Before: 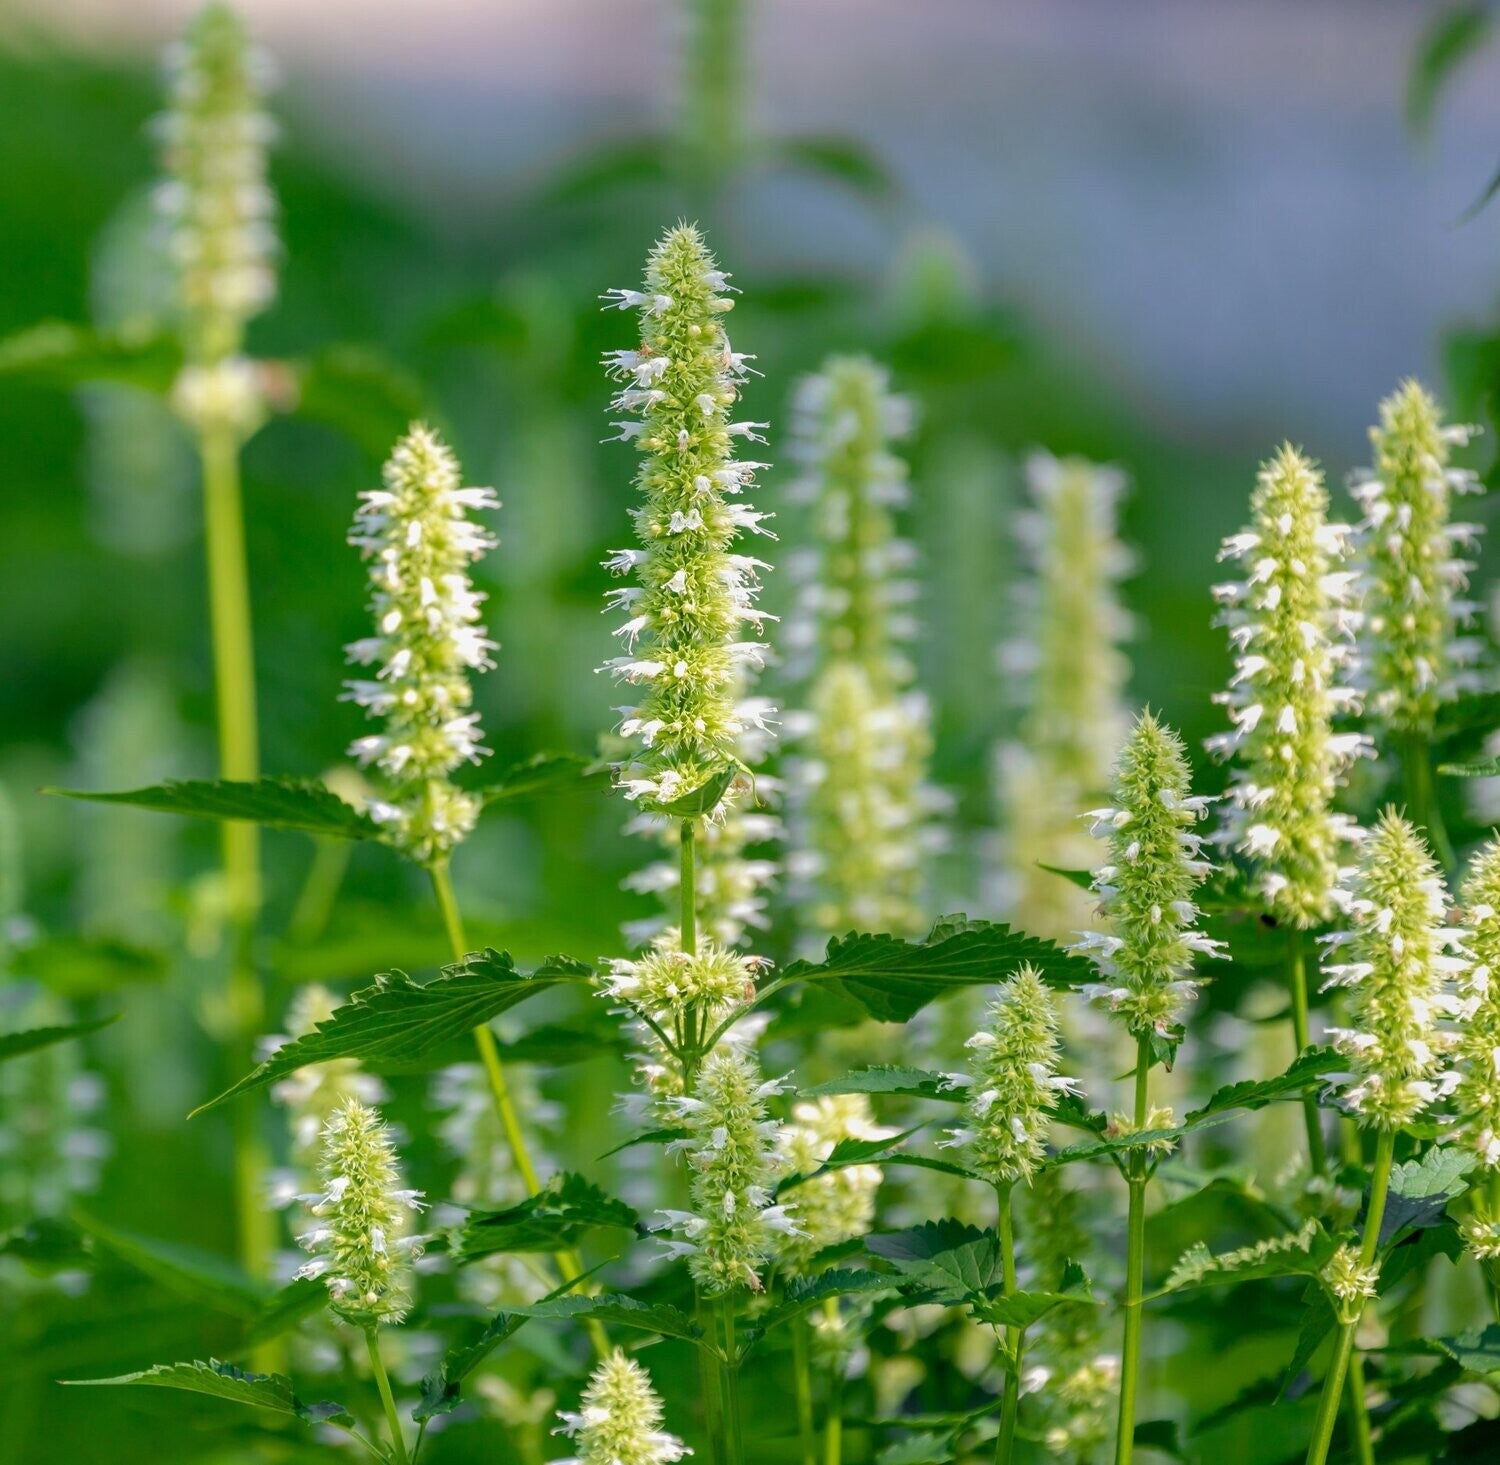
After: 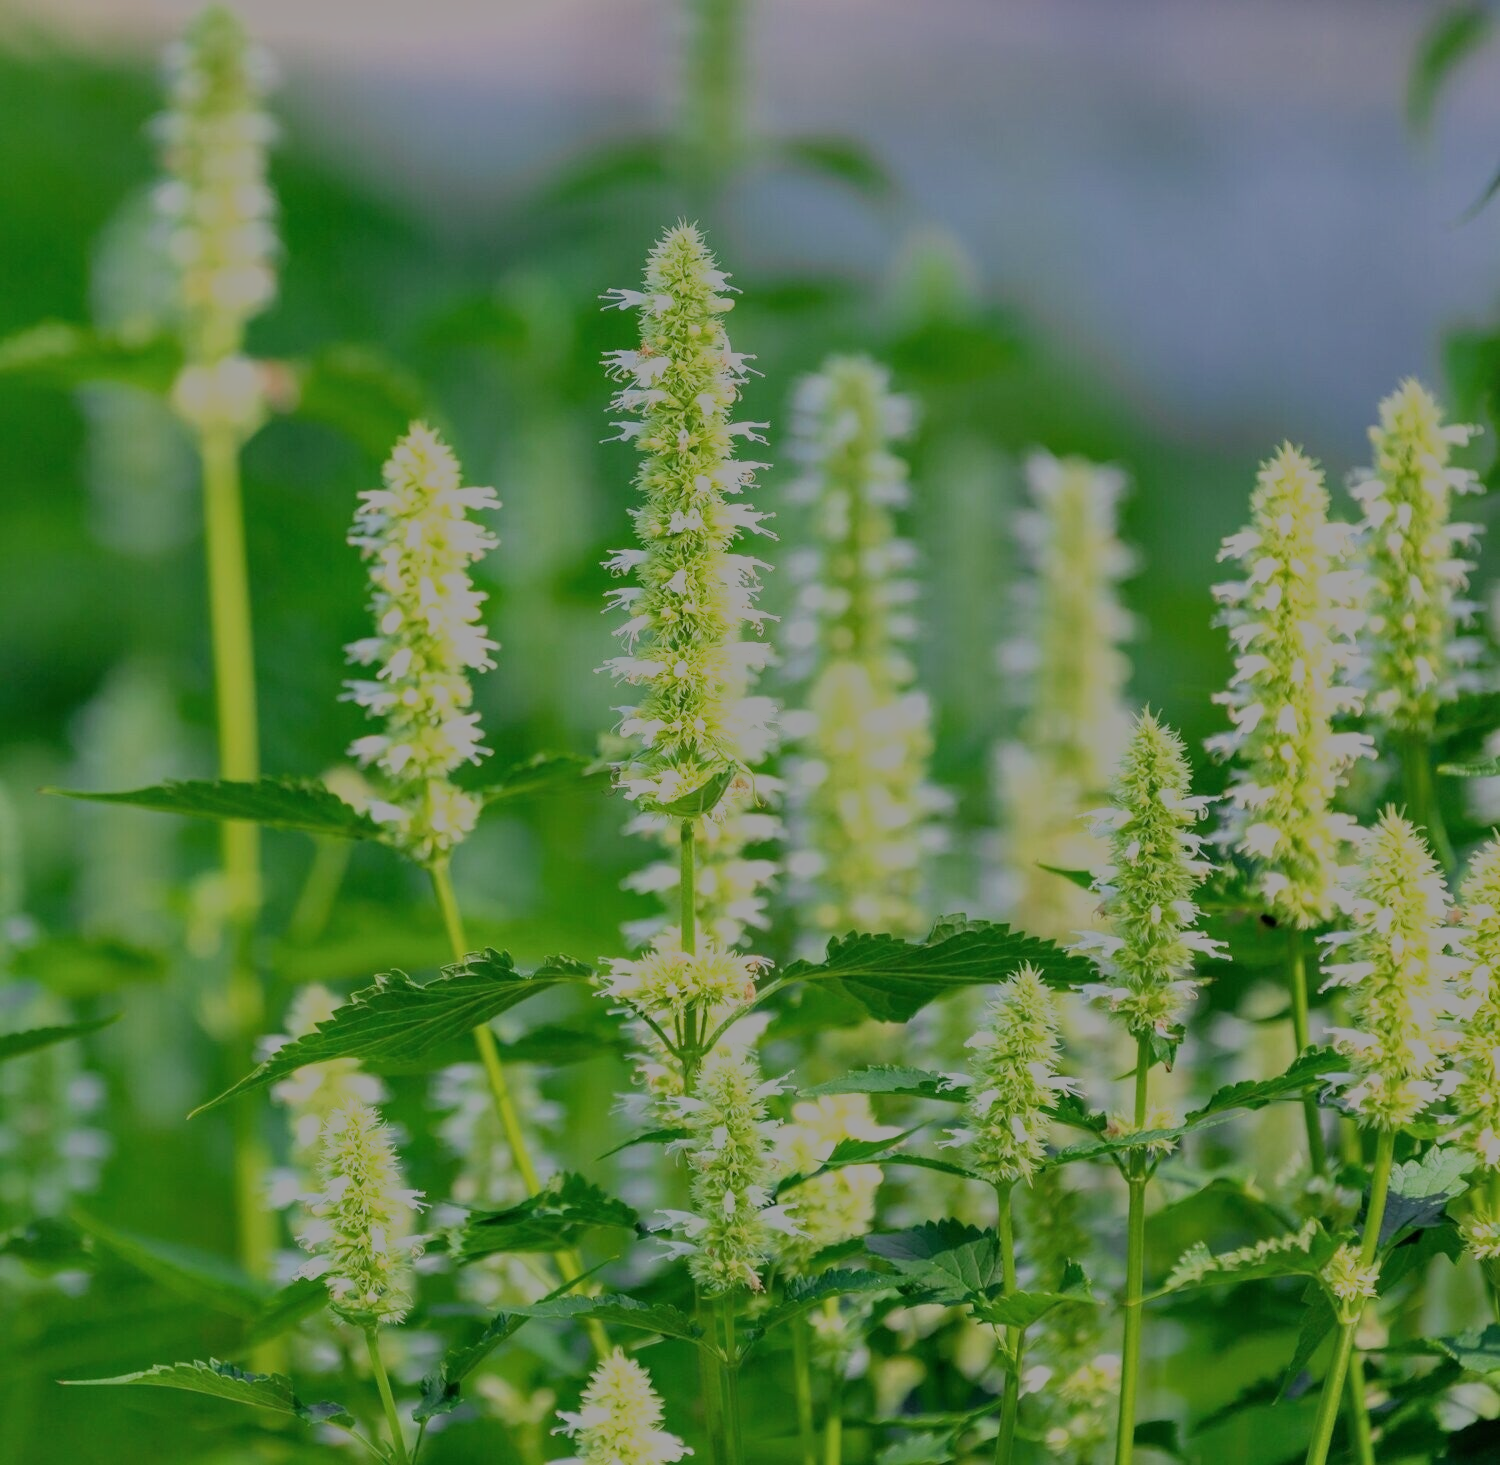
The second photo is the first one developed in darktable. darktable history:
shadows and highlights: soften with gaussian
tone equalizer: -7 EV 0.193 EV, -6 EV 0.156 EV, -5 EV 0.081 EV, -4 EV 0.031 EV, -2 EV -0.038 EV, -1 EV -0.057 EV, +0 EV -0.089 EV
filmic rgb: black relative exposure -12.93 EV, white relative exposure 4.02 EV, target white luminance 85.011%, hardness 6.28, latitude 42.17%, contrast 0.855, shadows ↔ highlights balance 8.08%
